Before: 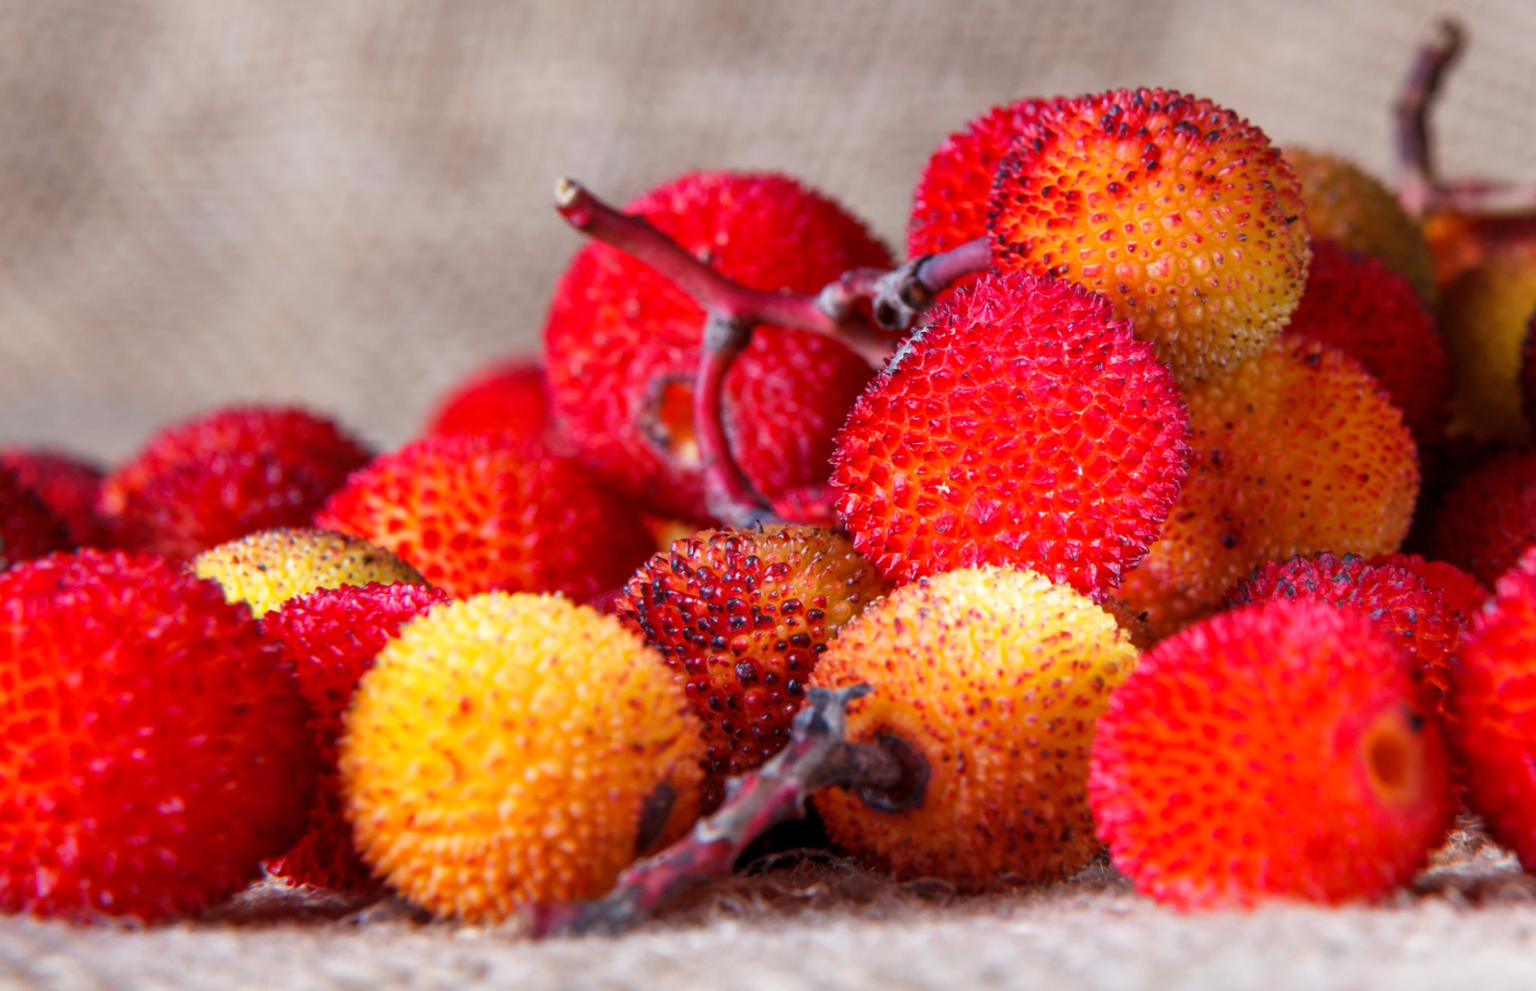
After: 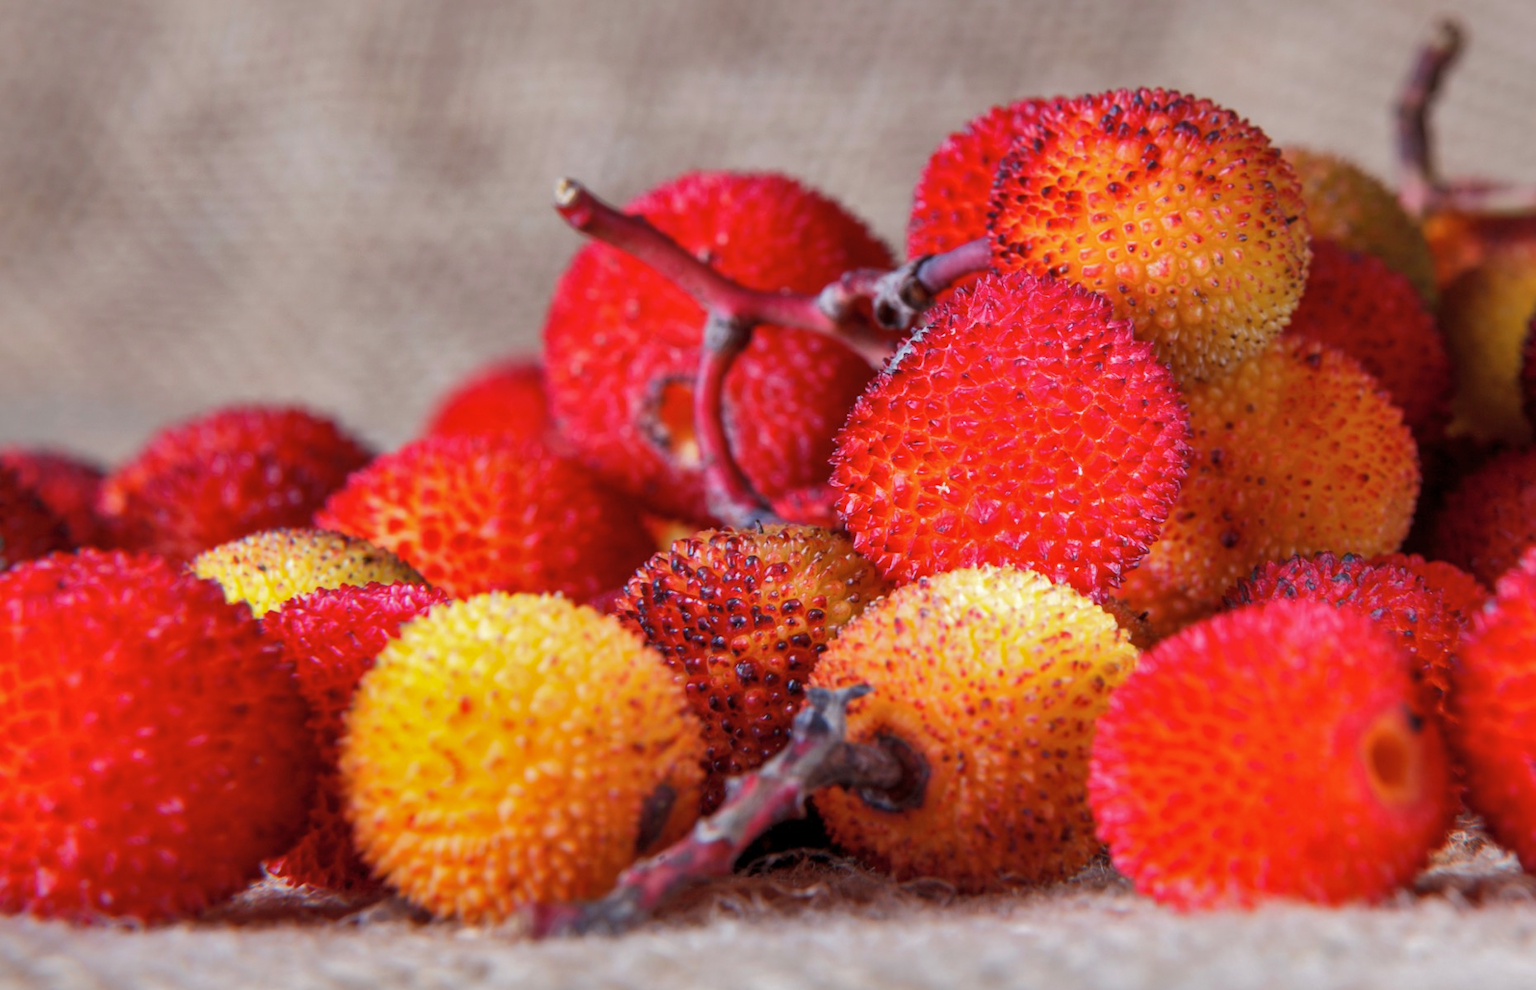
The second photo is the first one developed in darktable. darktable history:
shadows and highlights: shadows 39.39, highlights -60.03
contrast brightness saturation: contrast 0.005, saturation -0.066
